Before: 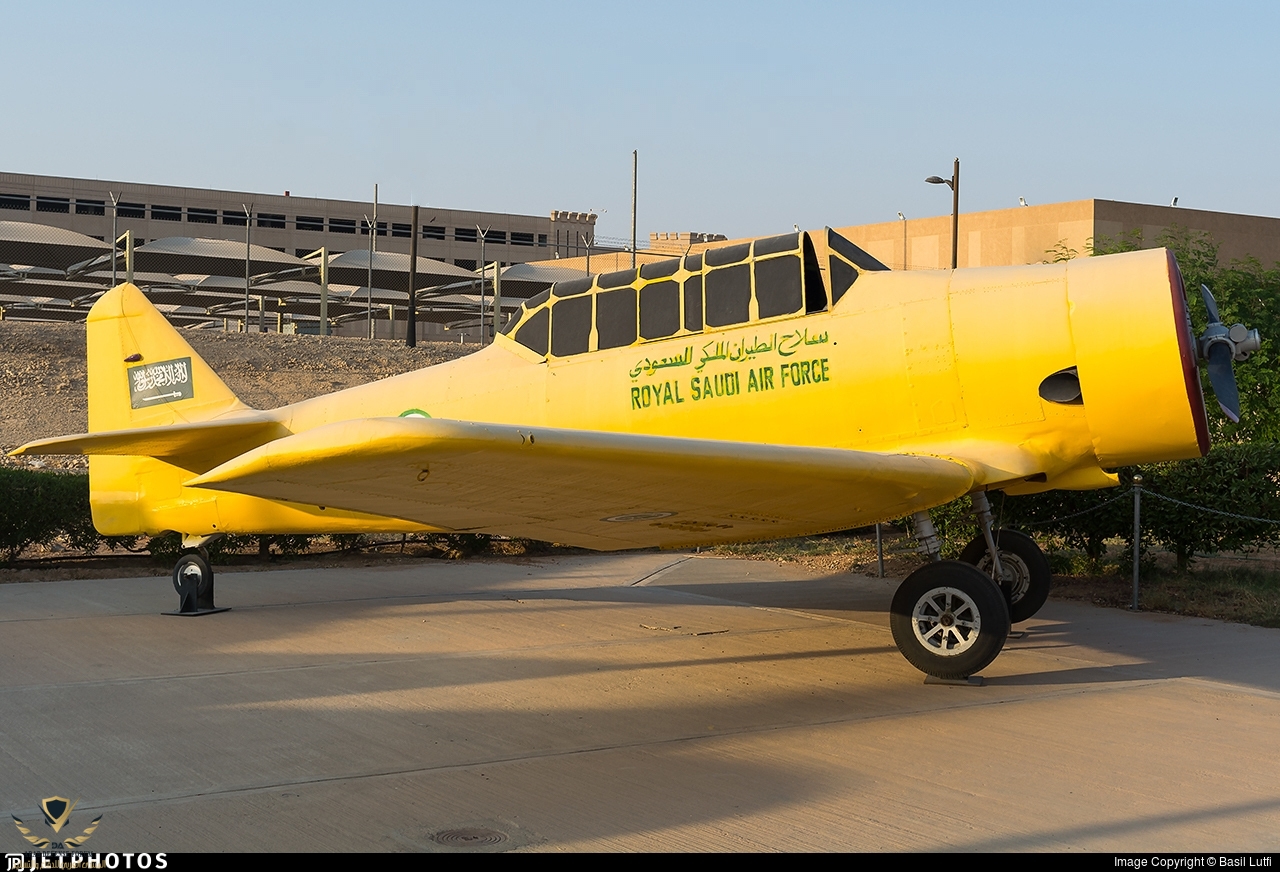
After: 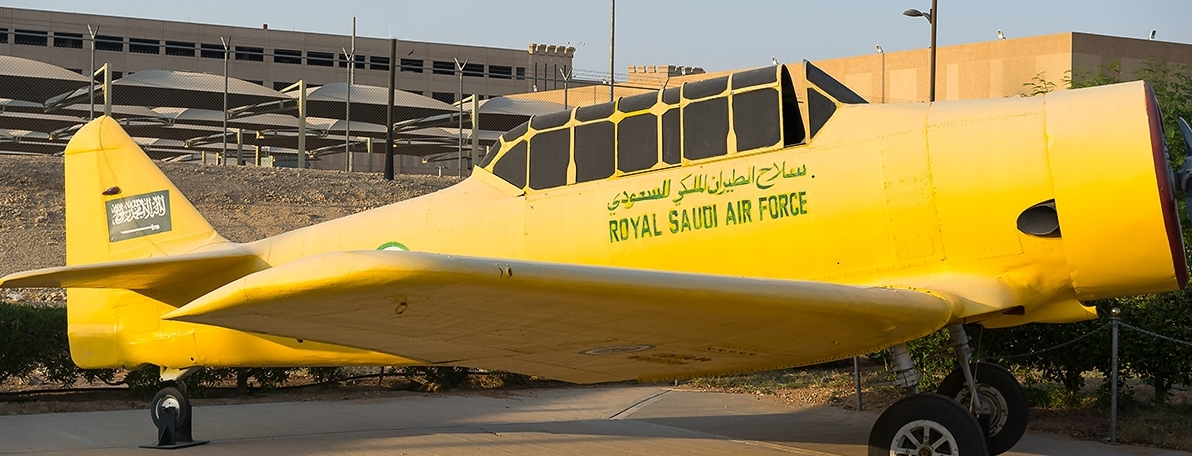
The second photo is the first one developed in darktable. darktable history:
vignetting: fall-off start 97.23%, saturation -0.024, center (-0.033, -0.042), width/height ratio 1.179, unbound false
crop: left 1.744%, top 19.225%, right 5.069%, bottom 28.357%
